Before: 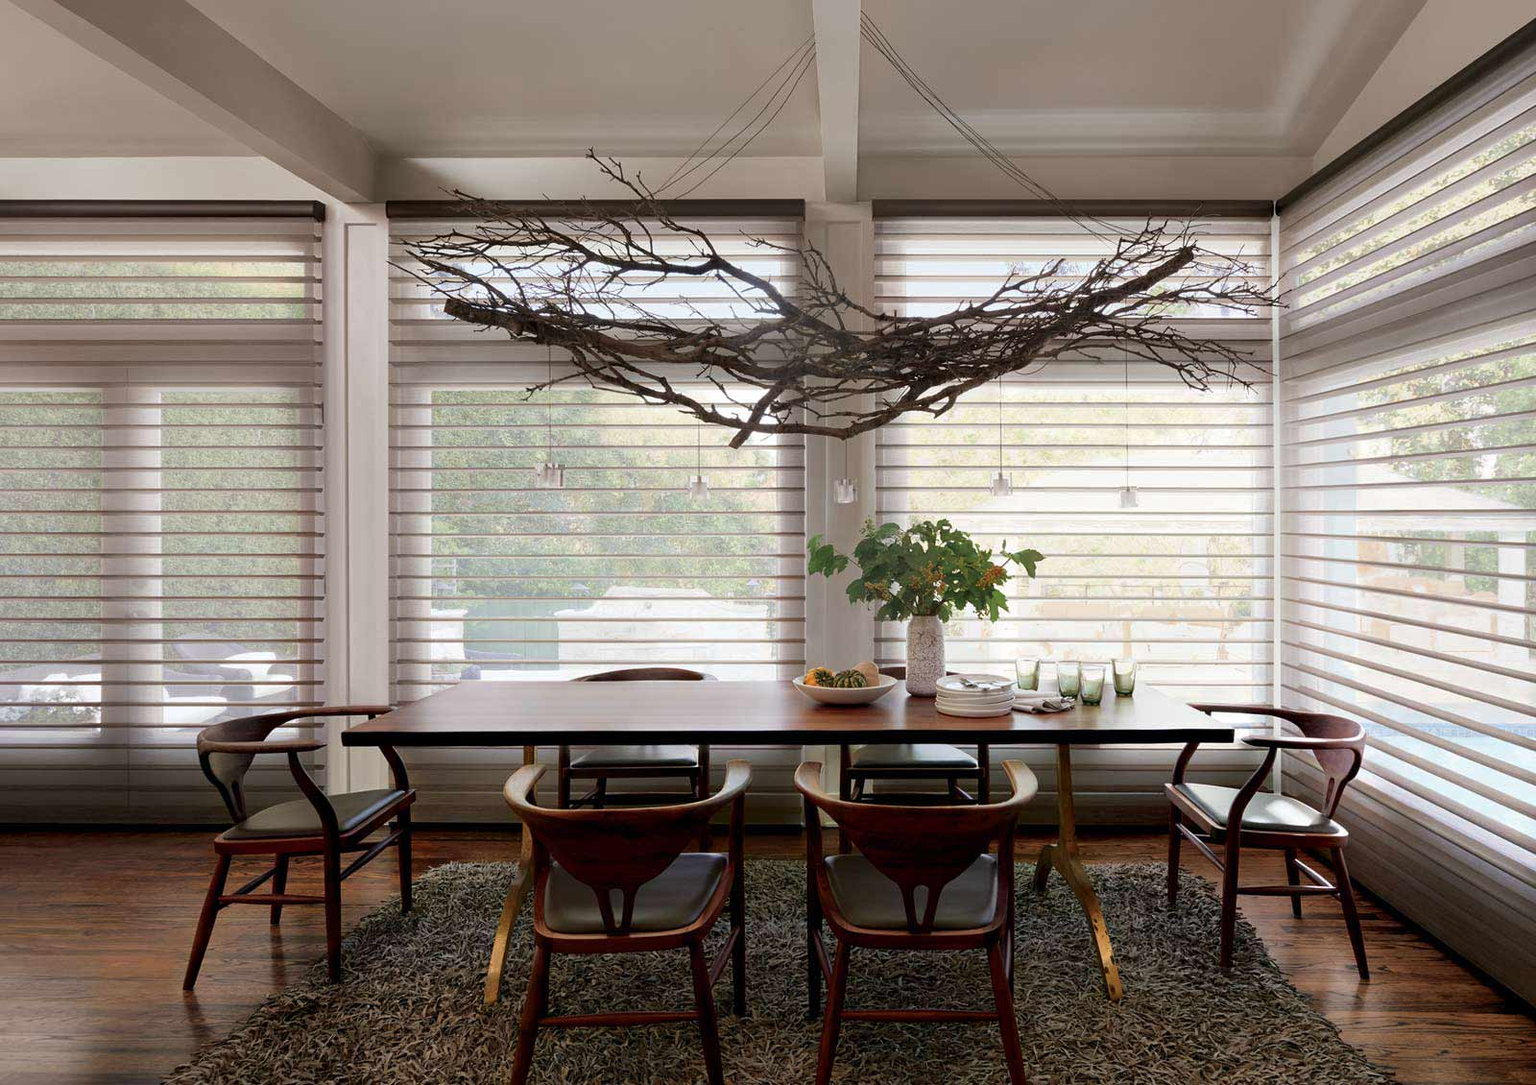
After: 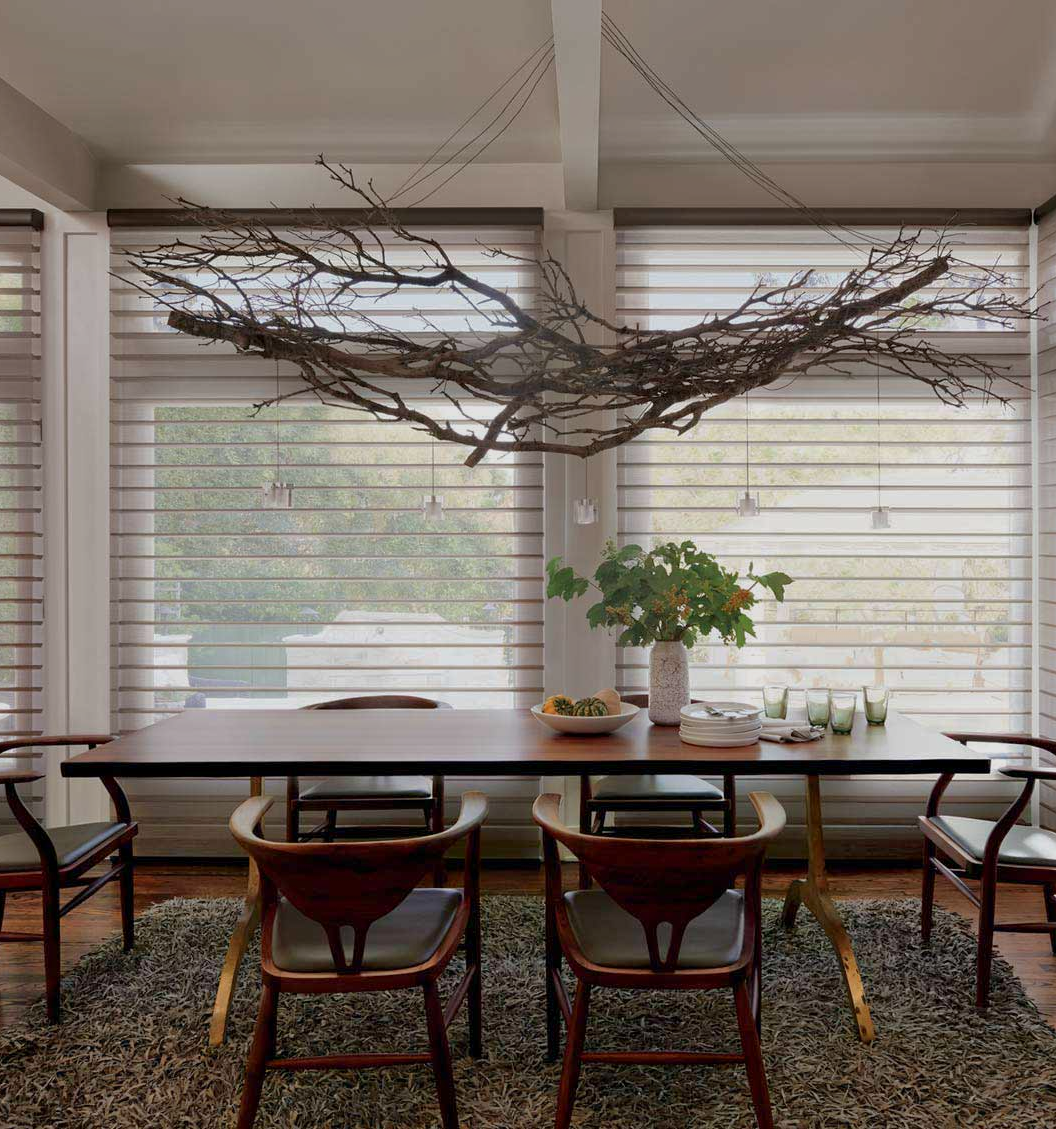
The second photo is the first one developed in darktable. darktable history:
tone equalizer: -8 EV 0.25 EV, -7 EV 0.417 EV, -6 EV 0.417 EV, -5 EV 0.25 EV, -3 EV -0.25 EV, -2 EV -0.417 EV, -1 EV -0.417 EV, +0 EV -0.25 EV, edges refinement/feathering 500, mask exposure compensation -1.57 EV, preserve details guided filter
crop and rotate: left 18.442%, right 15.508%
